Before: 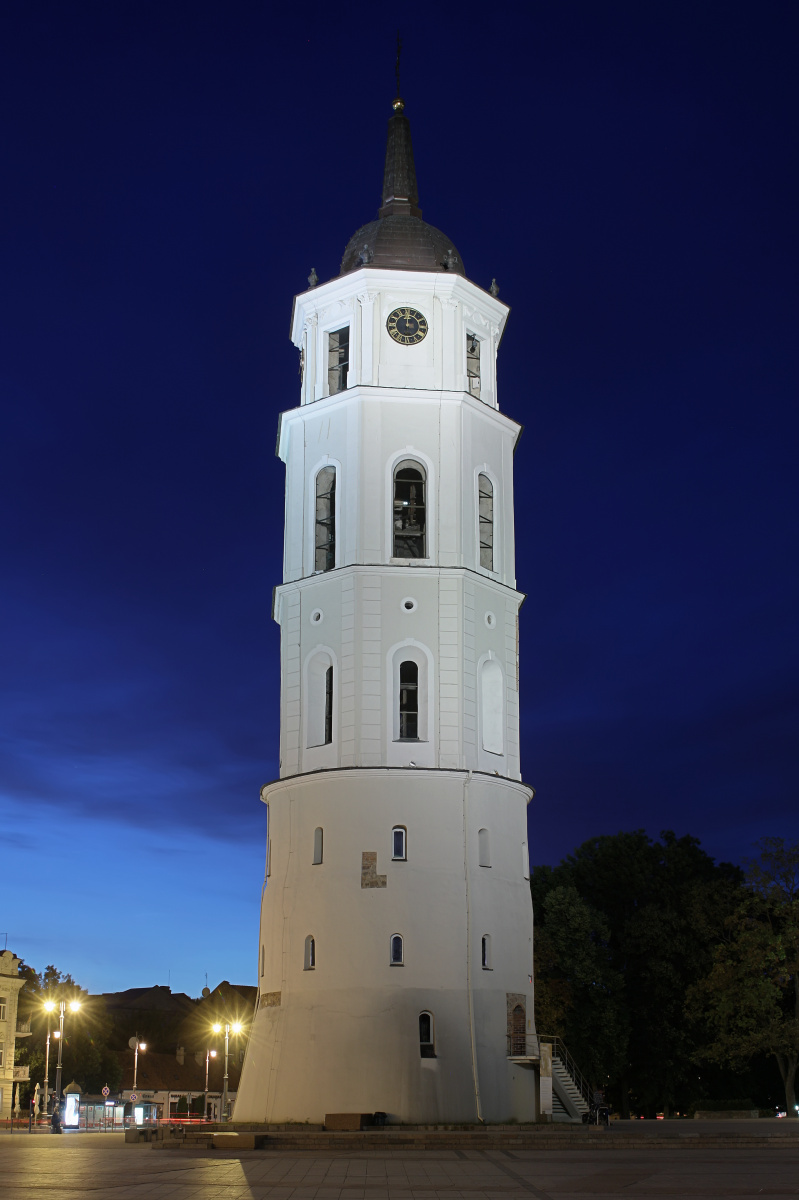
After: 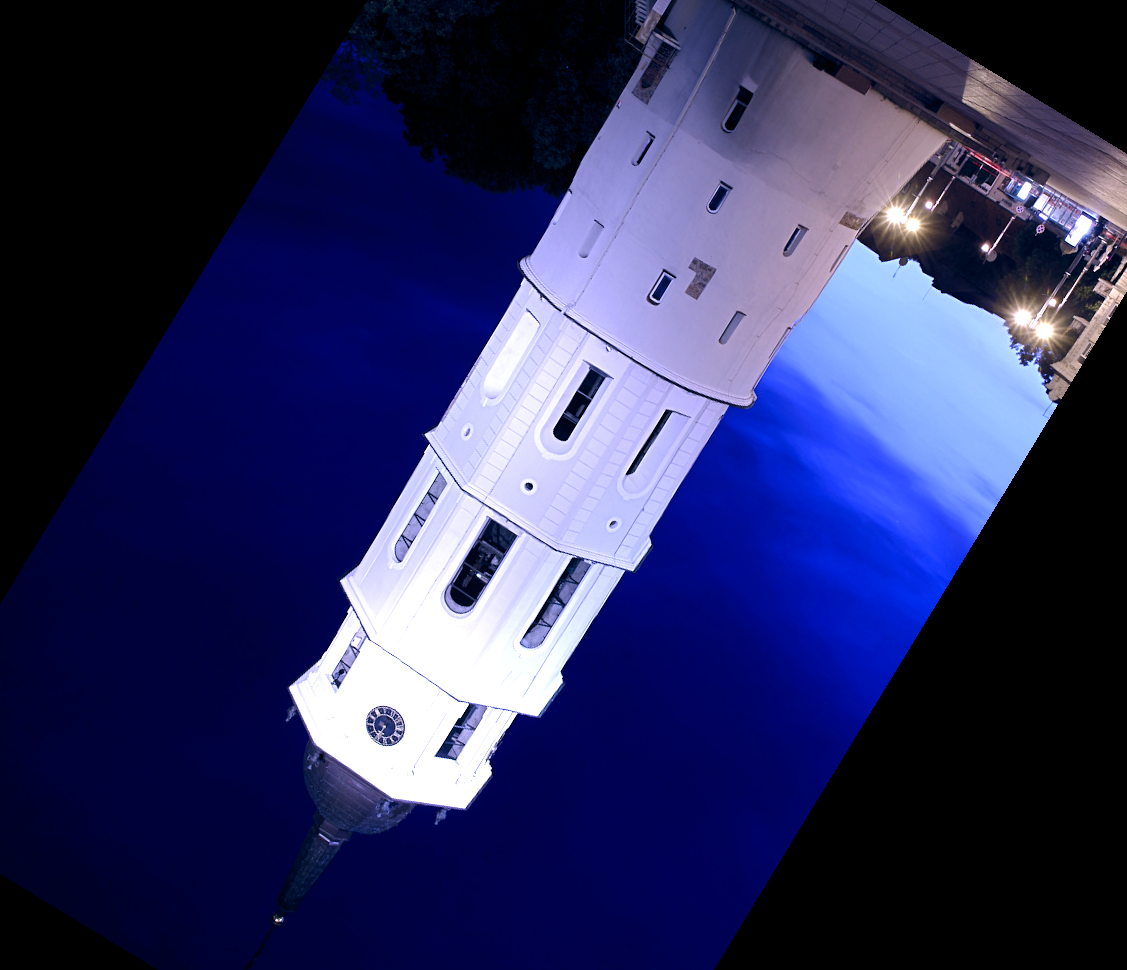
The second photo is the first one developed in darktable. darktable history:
white balance: red 0.98, blue 1.61
crop and rotate: angle 148.68°, left 9.111%, top 15.603%, right 4.588%, bottom 17.041%
tone equalizer: -8 EV -0.417 EV, -7 EV -0.389 EV, -6 EV -0.333 EV, -5 EV -0.222 EV, -3 EV 0.222 EV, -2 EV 0.333 EV, -1 EV 0.389 EV, +0 EV 0.417 EV, edges refinement/feathering 500, mask exposure compensation -1.57 EV, preserve details no
contrast brightness saturation: saturation -0.05
color balance rgb: highlights gain › chroma 2.94%, highlights gain › hue 60.57°, global offset › chroma 0.25%, global offset › hue 256.52°, perceptual saturation grading › global saturation 20%, perceptual saturation grading › highlights -50%, perceptual saturation grading › shadows 30%, contrast 15%
